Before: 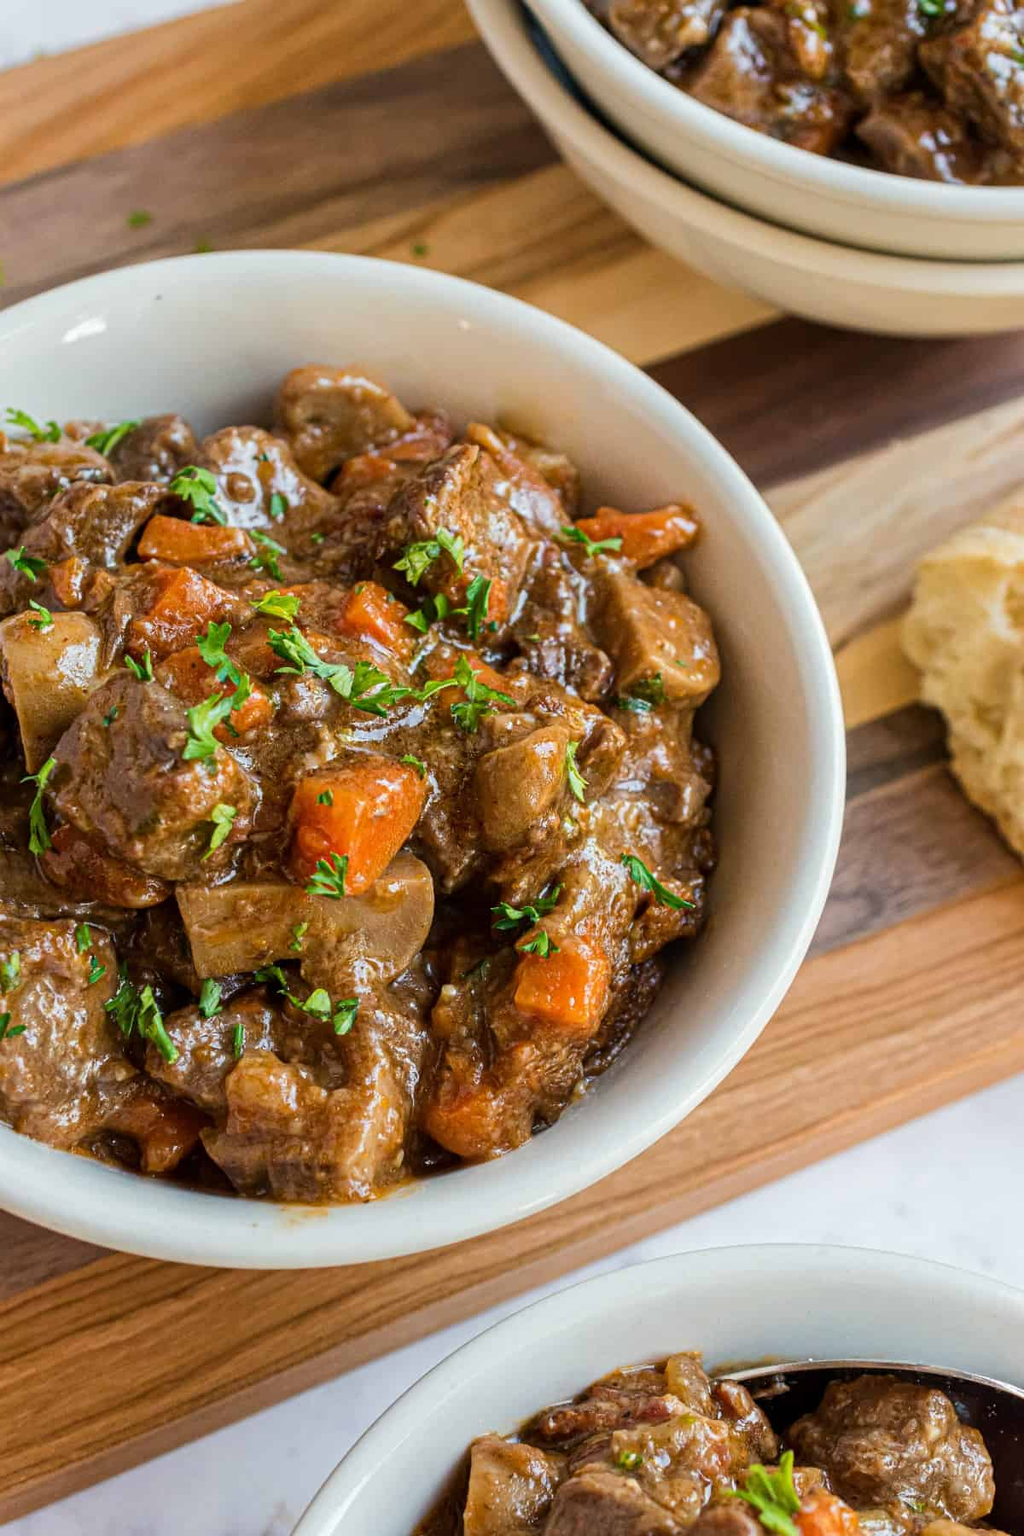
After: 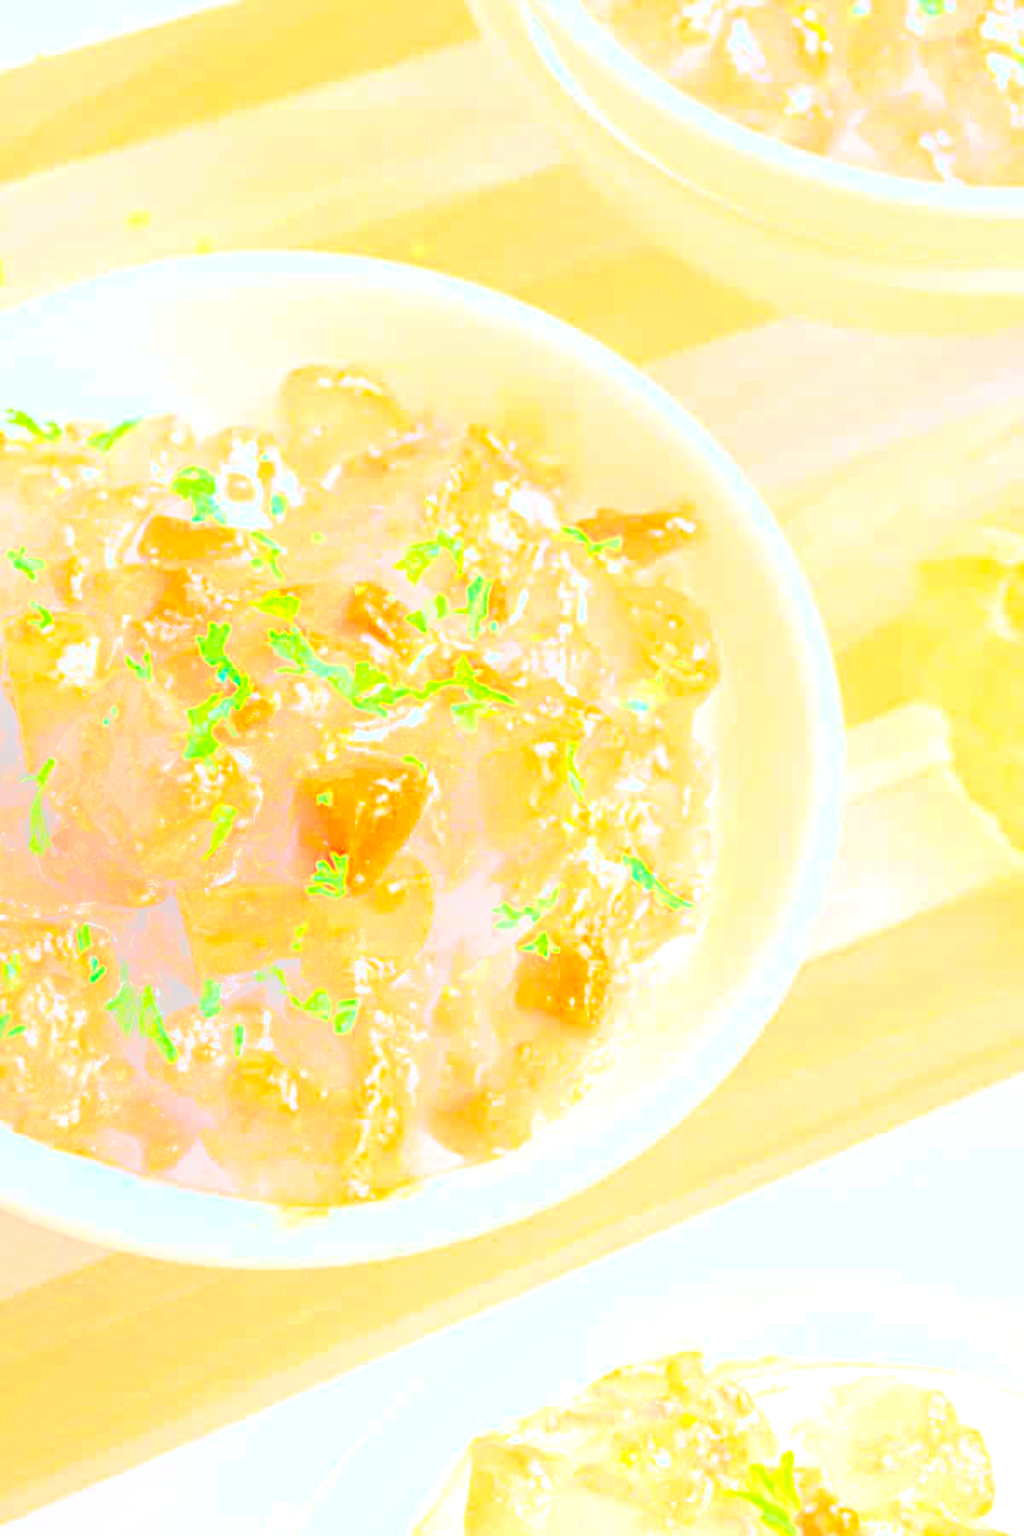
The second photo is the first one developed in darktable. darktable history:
contrast brightness saturation: contrast 0.2, brightness 0.2, saturation 0.8
bloom: size 70%, threshold 25%, strength 70%
